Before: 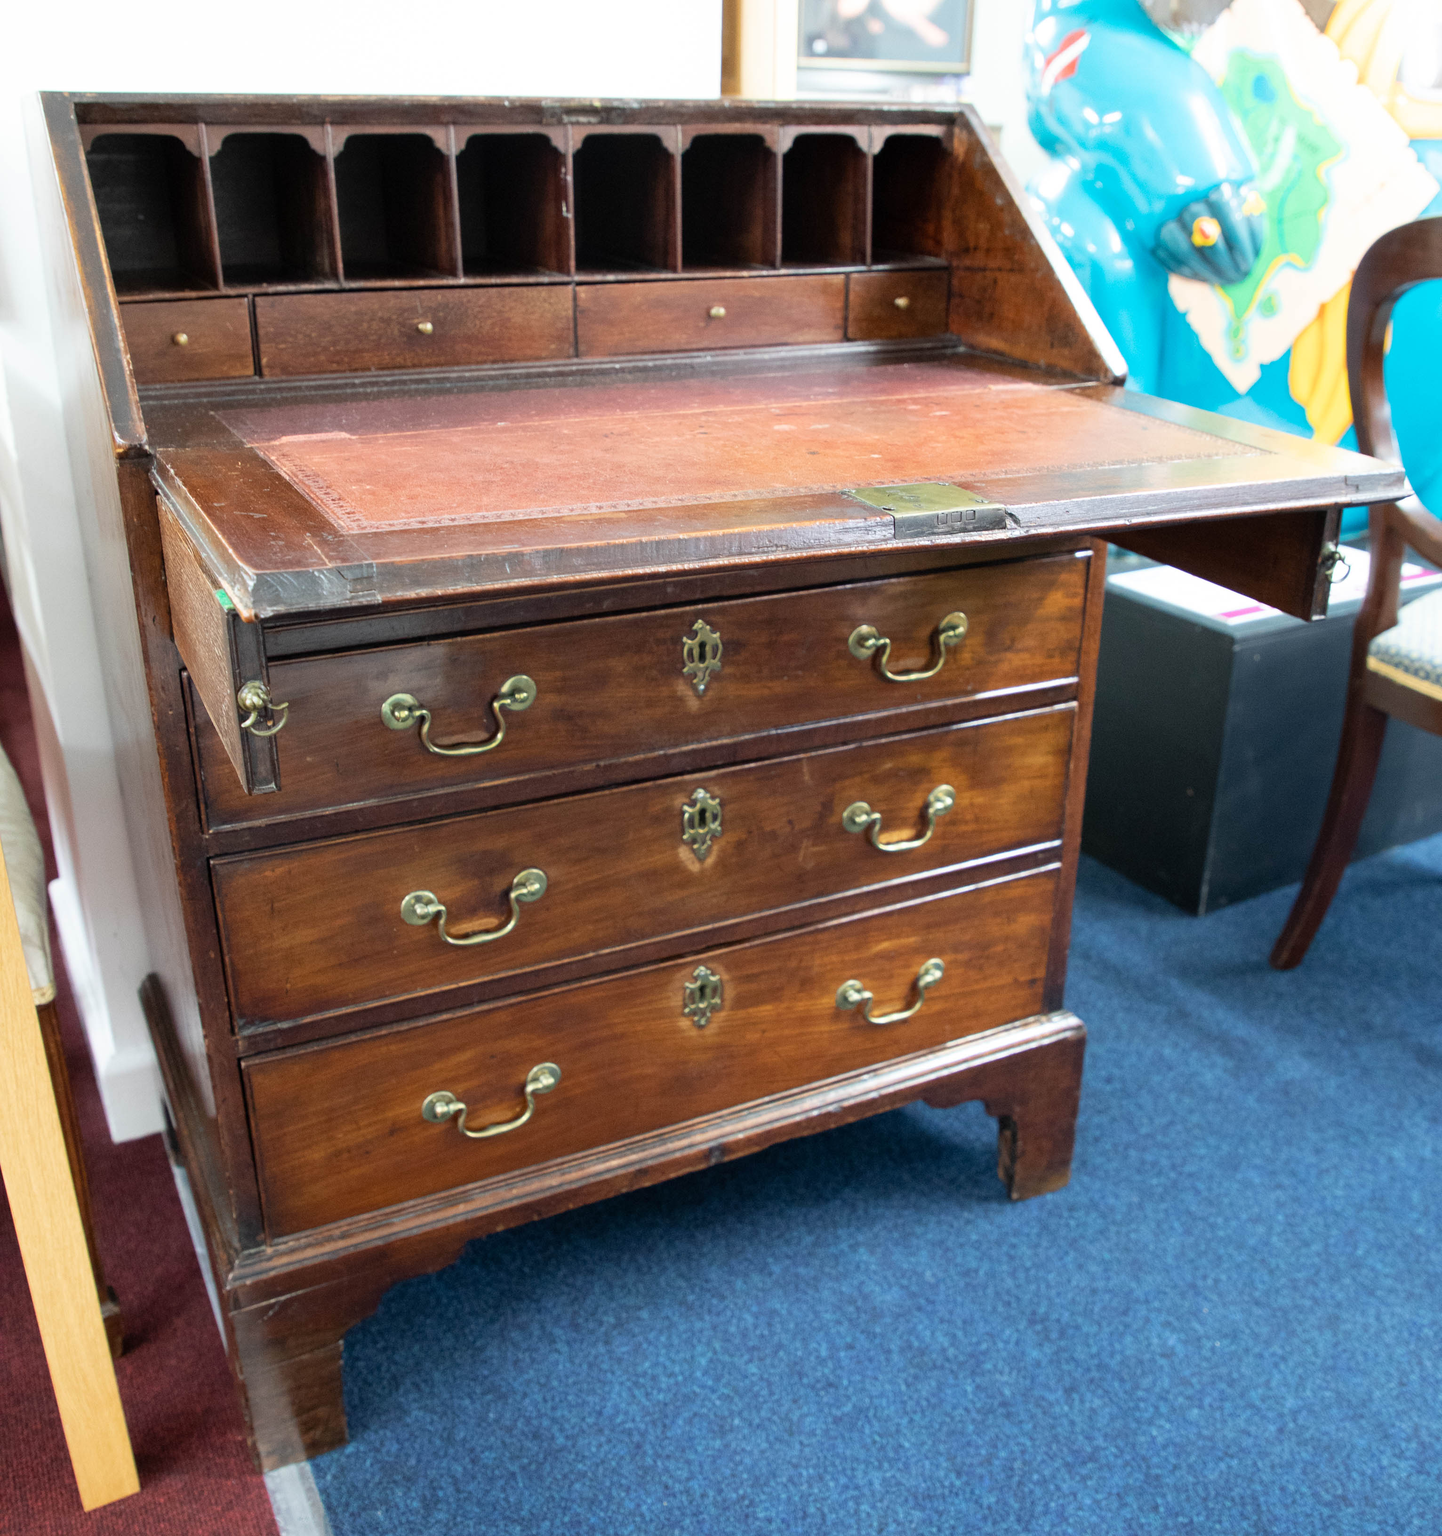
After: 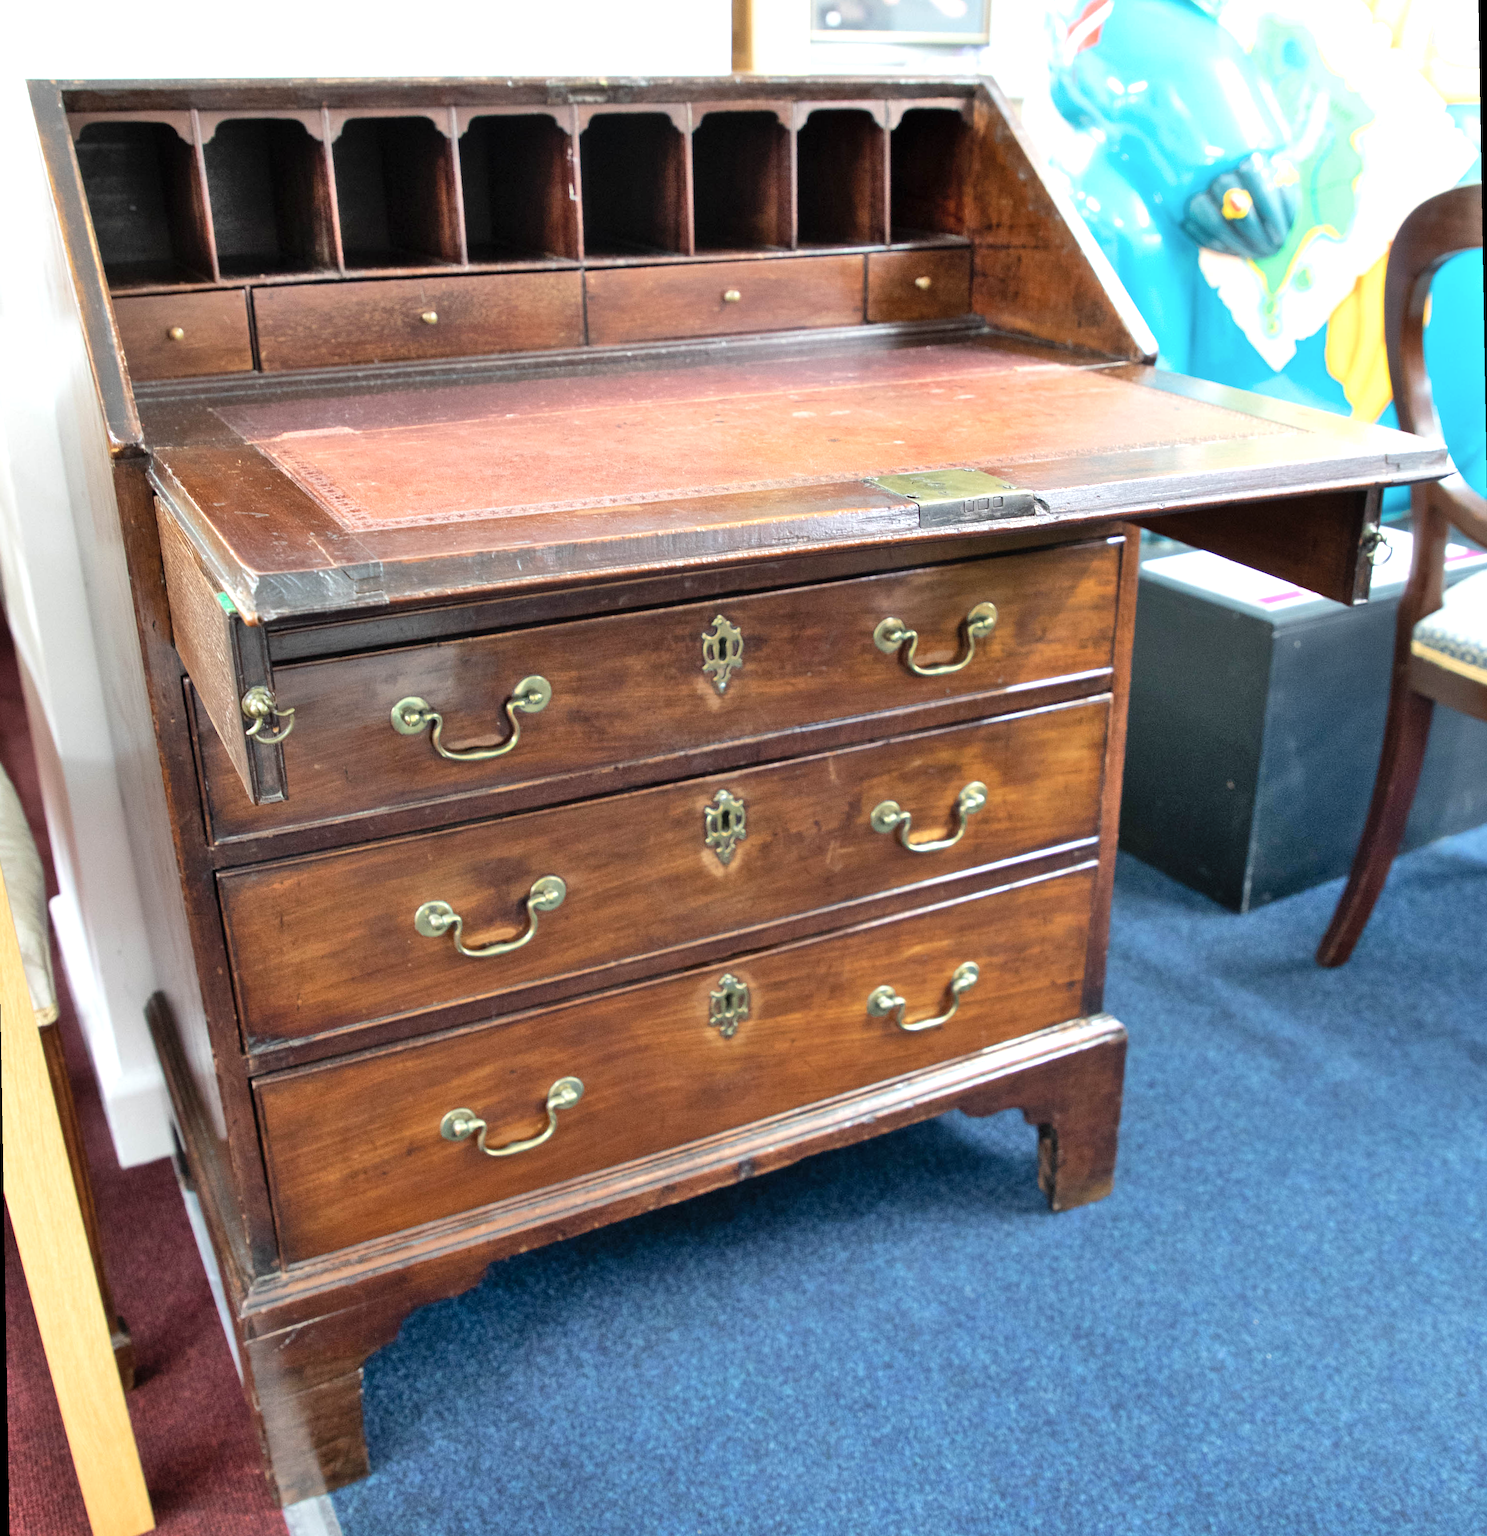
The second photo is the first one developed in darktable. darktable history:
rotate and perspective: rotation -1°, crop left 0.011, crop right 0.989, crop top 0.025, crop bottom 0.975
shadows and highlights: radius 110.86, shadows 51.09, white point adjustment 9.16, highlights -4.17, highlights color adjustment 32.2%, soften with gaussian
